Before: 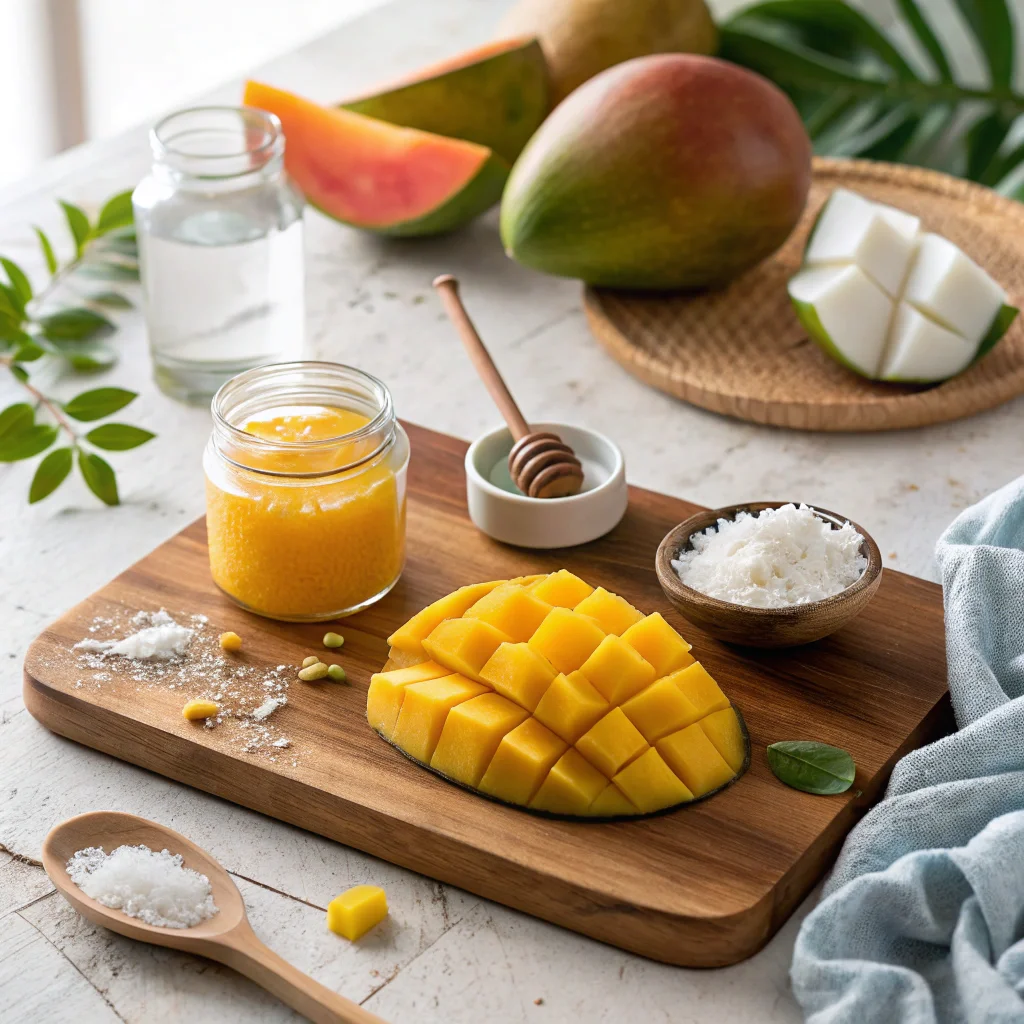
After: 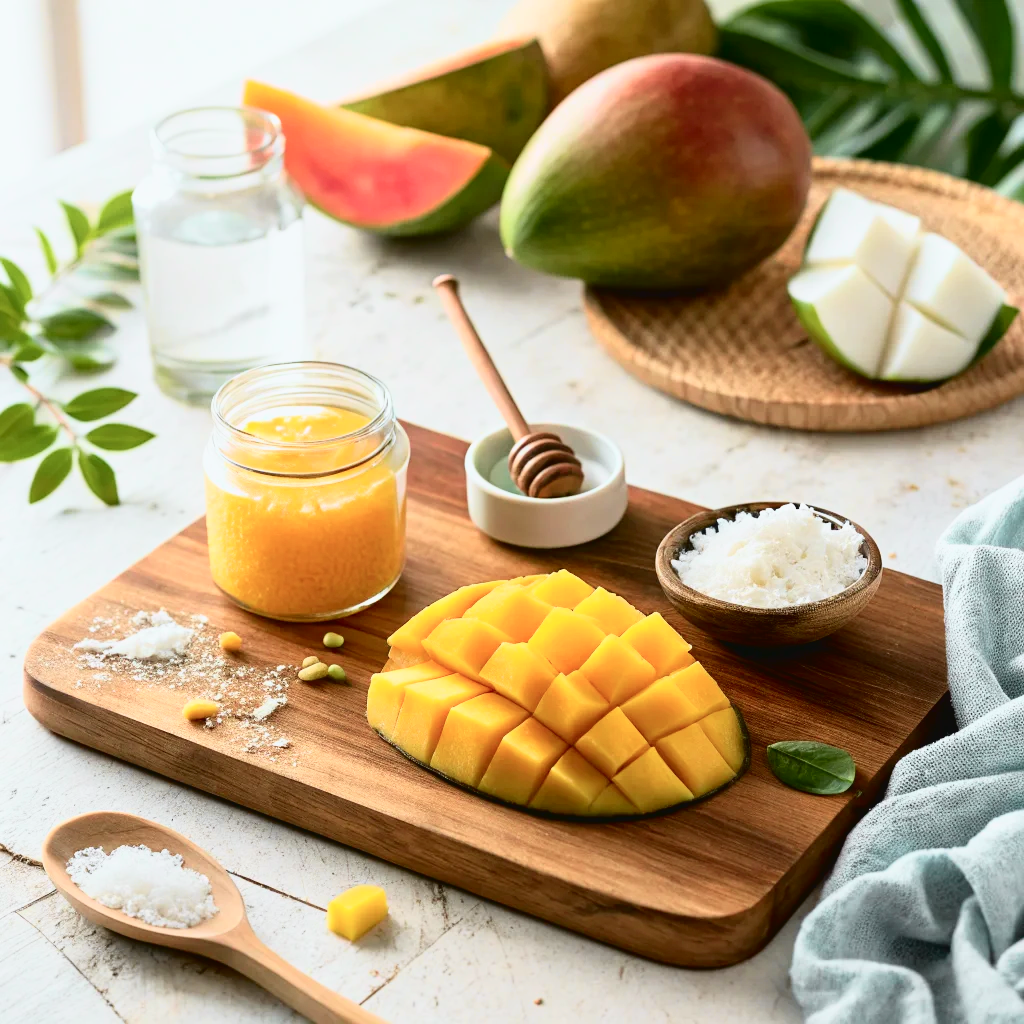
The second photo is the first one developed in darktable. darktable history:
white balance: red 0.982, blue 1.018
tone curve: curves: ch0 [(0.003, 0.032) (0.037, 0.037) (0.149, 0.117) (0.297, 0.318) (0.41, 0.48) (0.541, 0.649) (0.722, 0.857) (0.875, 0.946) (1, 0.98)]; ch1 [(0, 0) (0.305, 0.325) (0.453, 0.437) (0.482, 0.474) (0.501, 0.498) (0.506, 0.503) (0.559, 0.576) (0.6, 0.635) (0.656, 0.707) (1, 1)]; ch2 [(0, 0) (0.323, 0.277) (0.408, 0.399) (0.45, 0.48) (0.499, 0.502) (0.515, 0.532) (0.573, 0.602) (0.653, 0.675) (0.75, 0.756) (1, 1)], color space Lab, independent channels, preserve colors none
